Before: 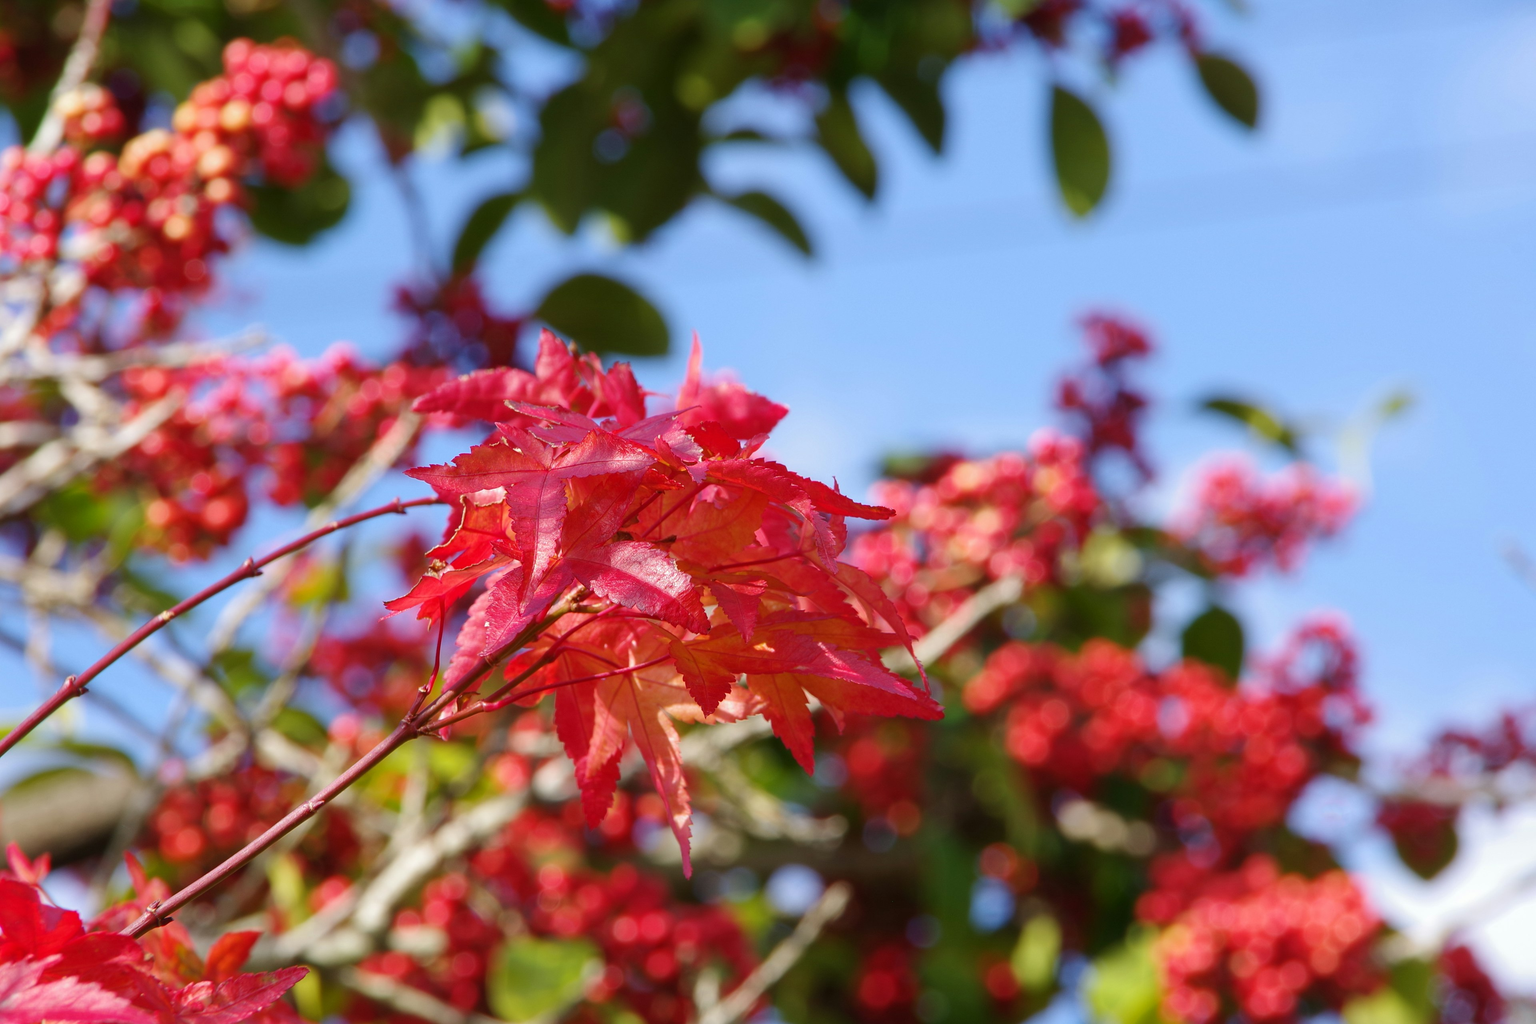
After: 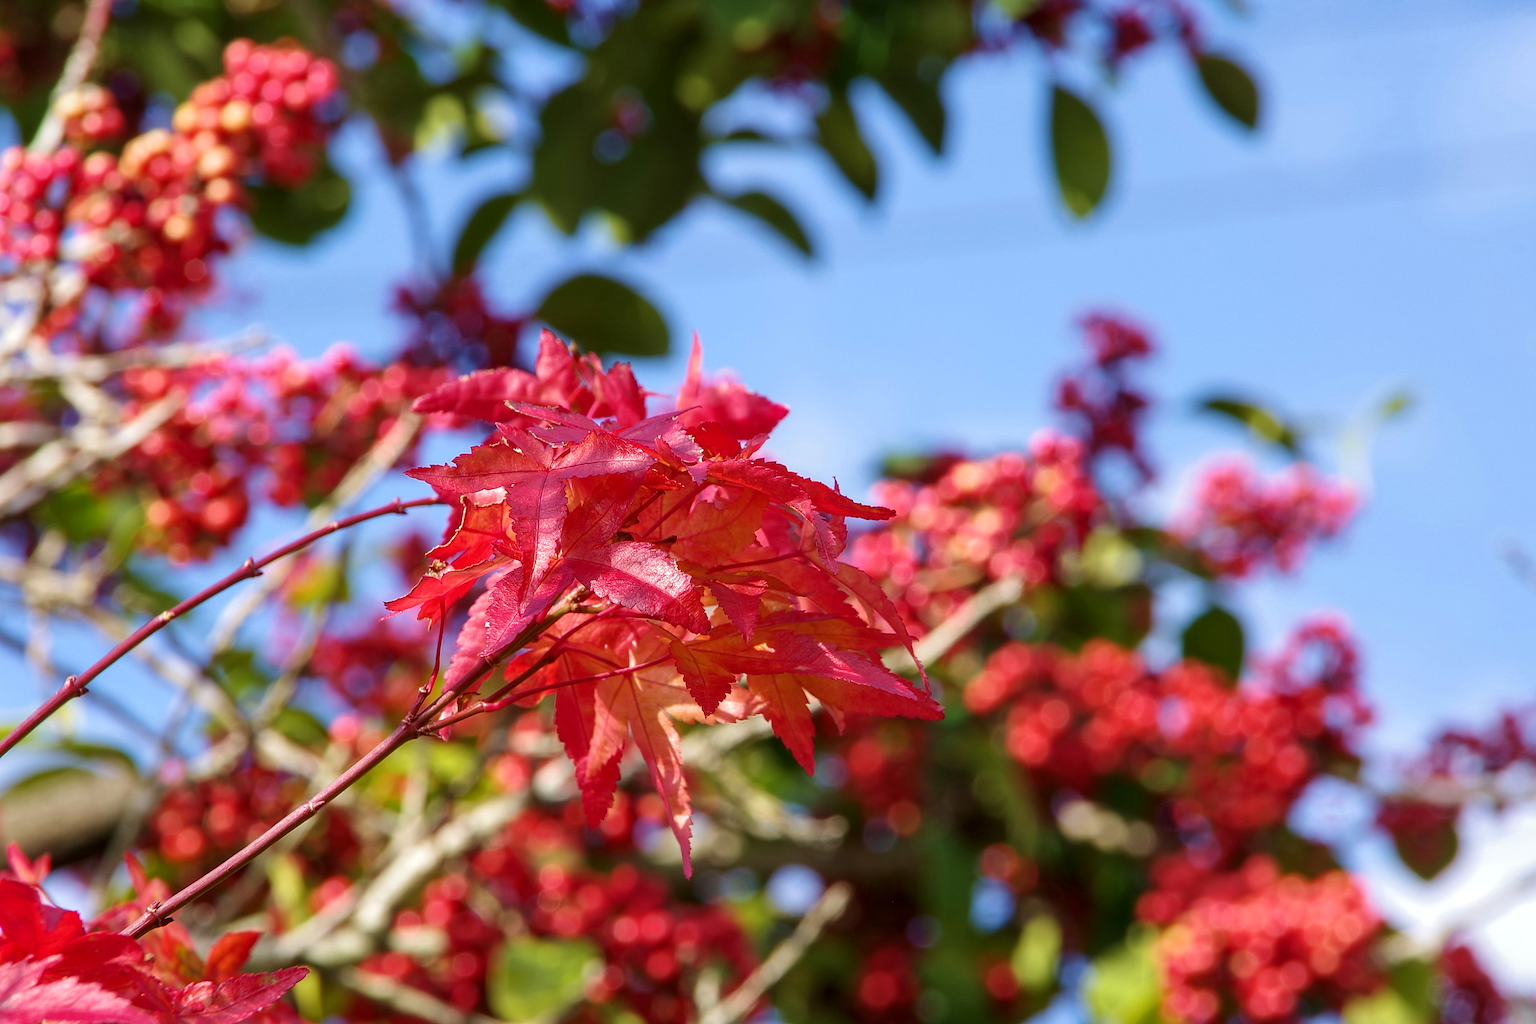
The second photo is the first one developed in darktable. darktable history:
local contrast: on, module defaults
sharpen: on, module defaults
velvia: on, module defaults
